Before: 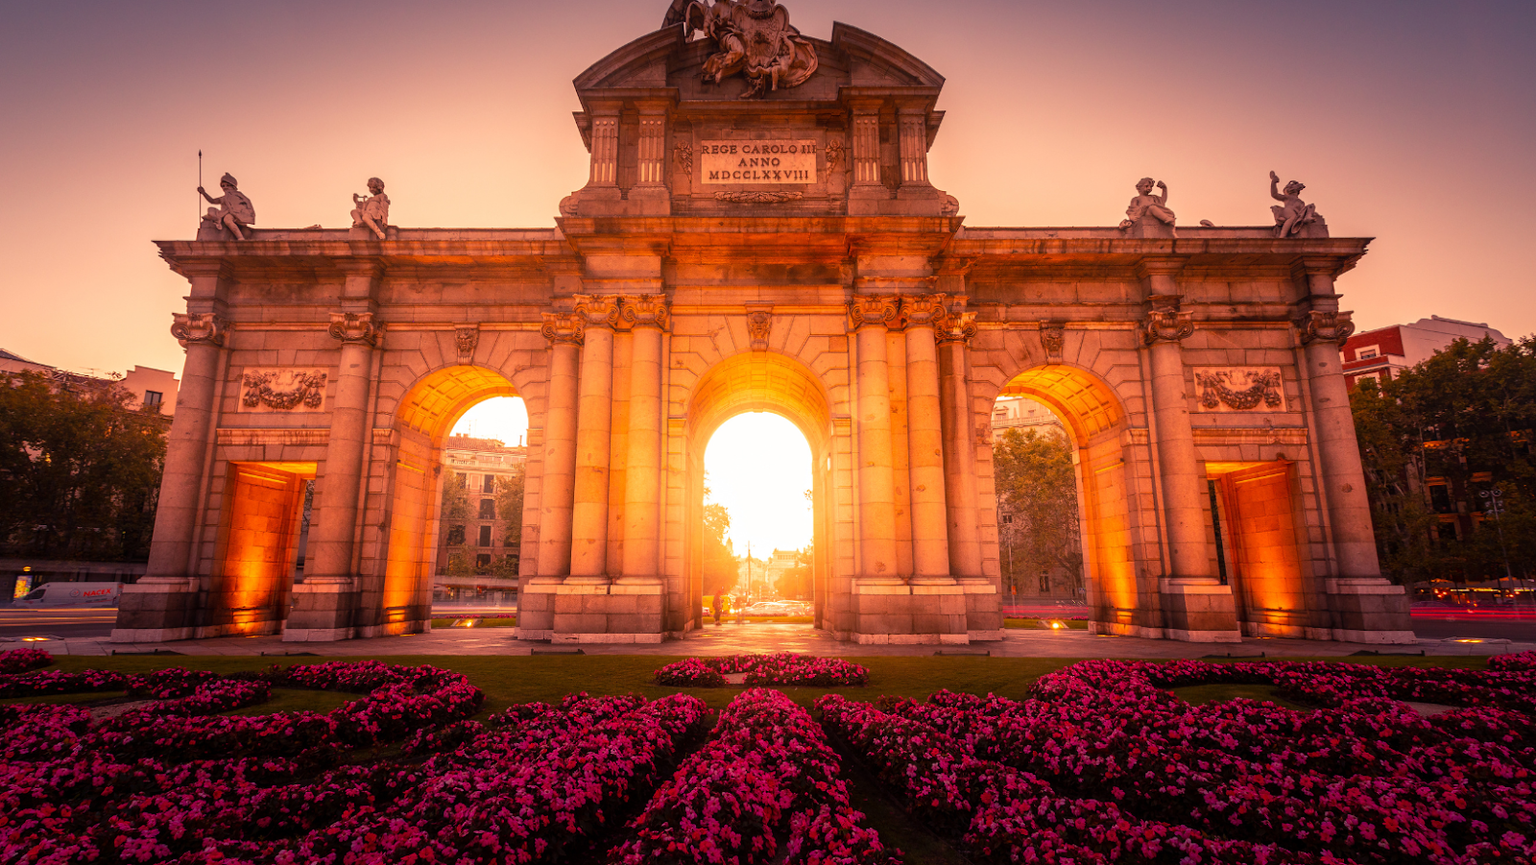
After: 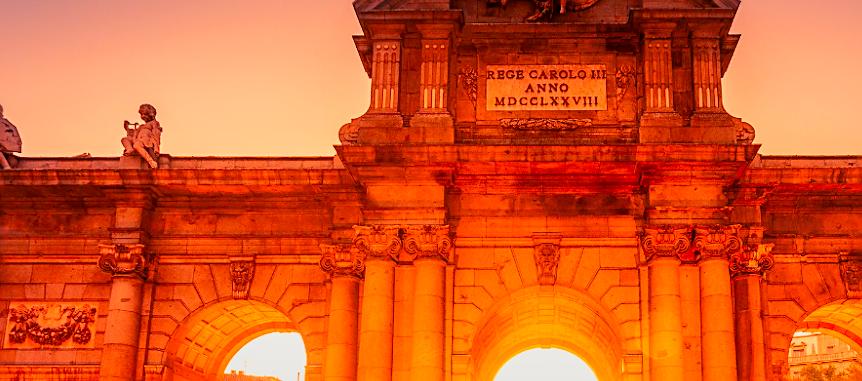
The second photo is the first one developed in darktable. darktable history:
sharpen: on, module defaults
filmic rgb: black relative exposure -7.65 EV, white relative exposure 4.56 EV, hardness 3.61, color science v6 (2022)
crop: left 15.306%, top 9.065%, right 30.789%, bottom 48.638%
color balance rgb: linear chroma grading › shadows -8%, linear chroma grading › global chroma 10%, perceptual saturation grading › global saturation 2%, perceptual saturation grading › highlights -2%, perceptual saturation grading › mid-tones 4%, perceptual saturation grading › shadows 8%, perceptual brilliance grading › global brilliance 2%, perceptual brilliance grading › highlights -4%, global vibrance 16%, saturation formula JzAzBz (2021)
color zones: curves: ch0 [(0, 0.499) (0.143, 0.5) (0.286, 0.5) (0.429, 0.476) (0.571, 0.284) (0.714, 0.243) (0.857, 0.449) (1, 0.499)]; ch1 [(0, 0.532) (0.143, 0.645) (0.286, 0.696) (0.429, 0.211) (0.571, 0.504) (0.714, 0.493) (0.857, 0.495) (1, 0.532)]; ch2 [(0, 0.5) (0.143, 0.5) (0.286, 0.427) (0.429, 0.324) (0.571, 0.5) (0.714, 0.5) (0.857, 0.5) (1, 0.5)]
local contrast: mode bilateral grid, contrast 20, coarseness 50, detail 132%, midtone range 0.2
exposure: black level correction 0.001, exposure 0.5 EV, compensate exposure bias true, compensate highlight preservation false
